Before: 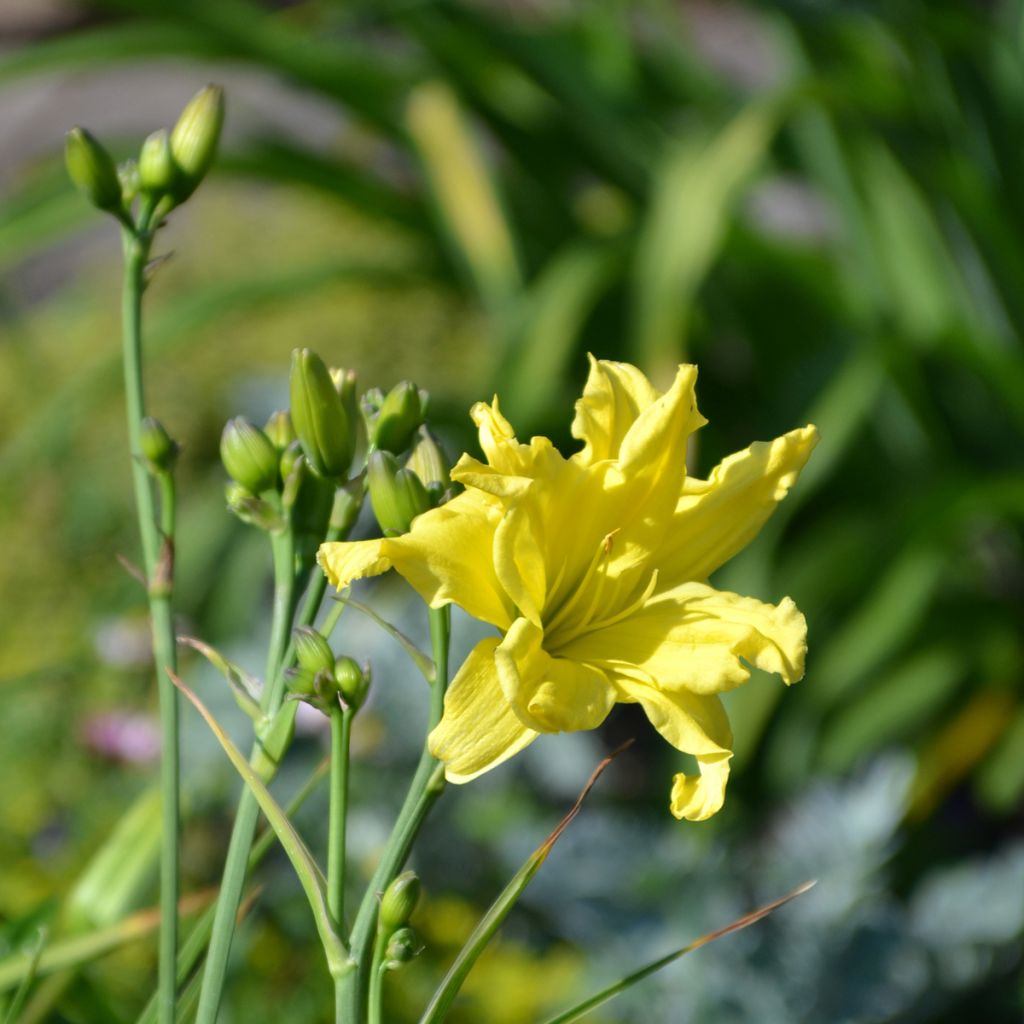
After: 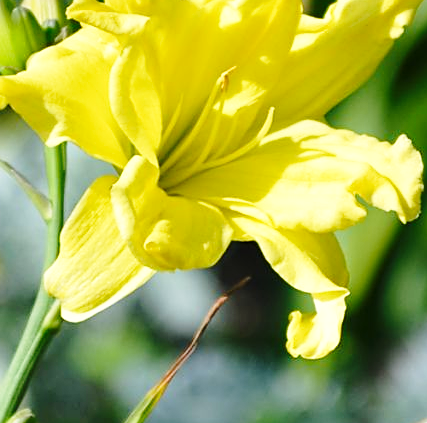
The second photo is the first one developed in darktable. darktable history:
crop: left 37.553%, top 45.174%, right 20.661%, bottom 13.451%
base curve: curves: ch0 [(0, 0) (0.028, 0.03) (0.121, 0.232) (0.46, 0.748) (0.859, 0.968) (1, 1)], preserve colors none
sharpen: on, module defaults
